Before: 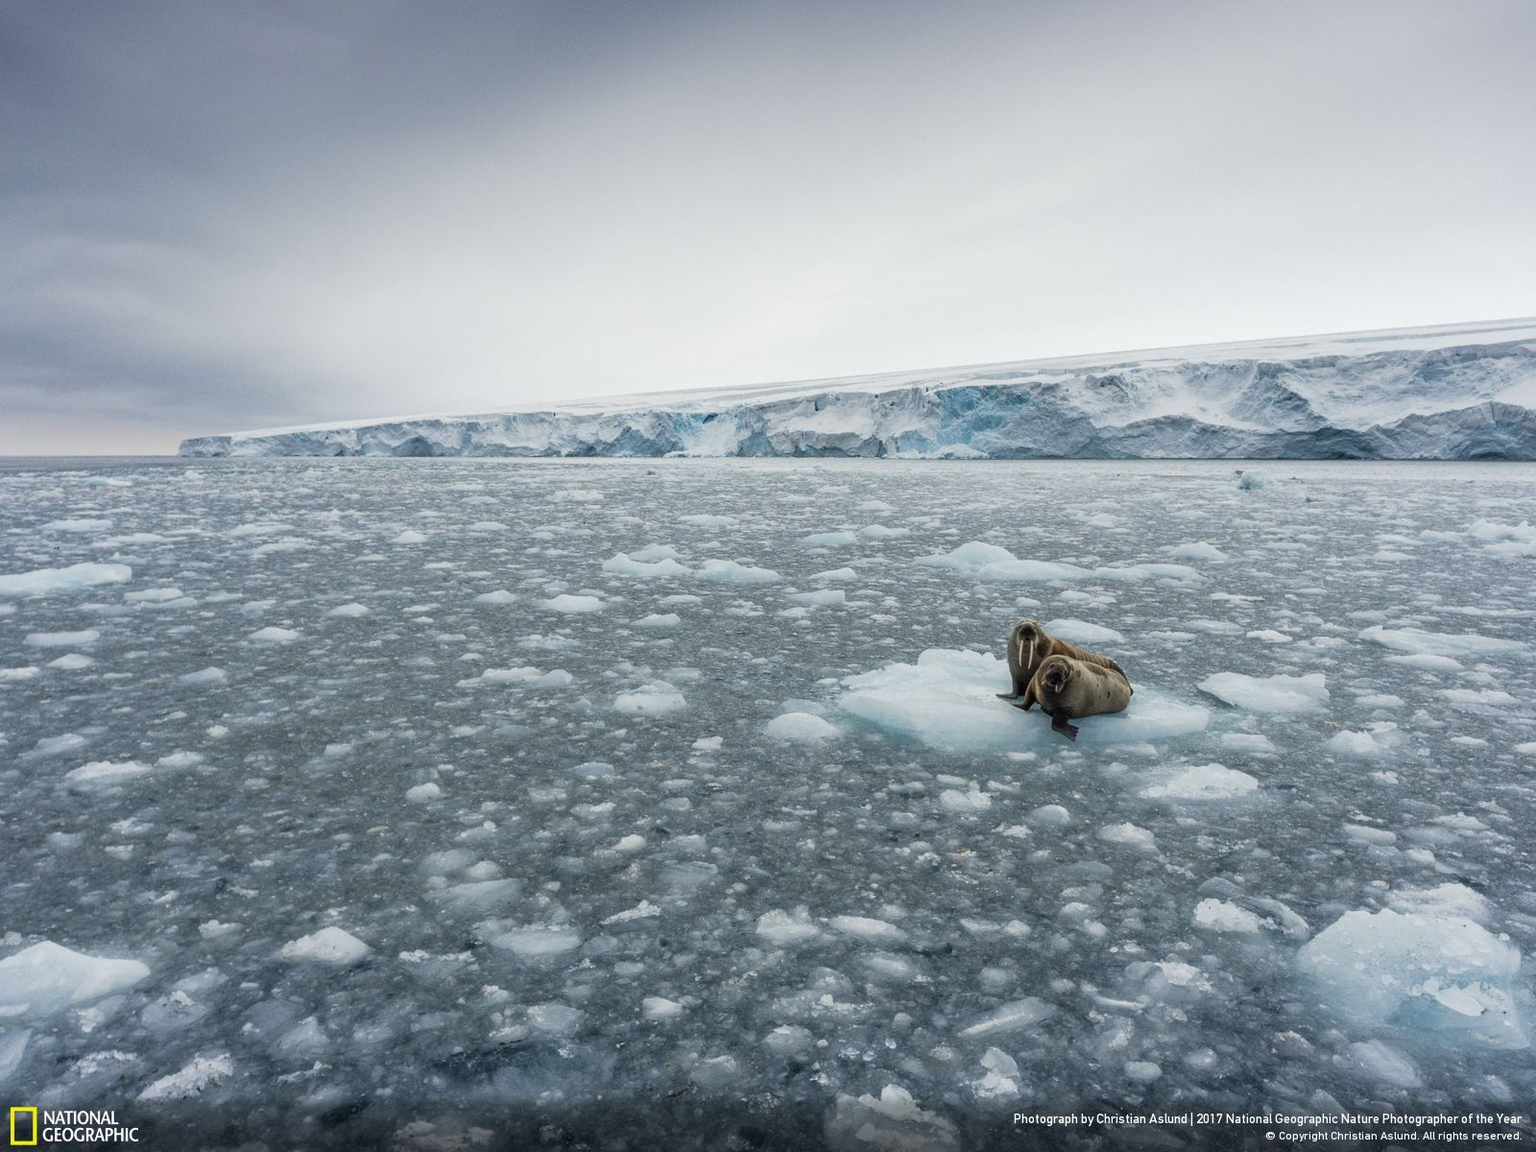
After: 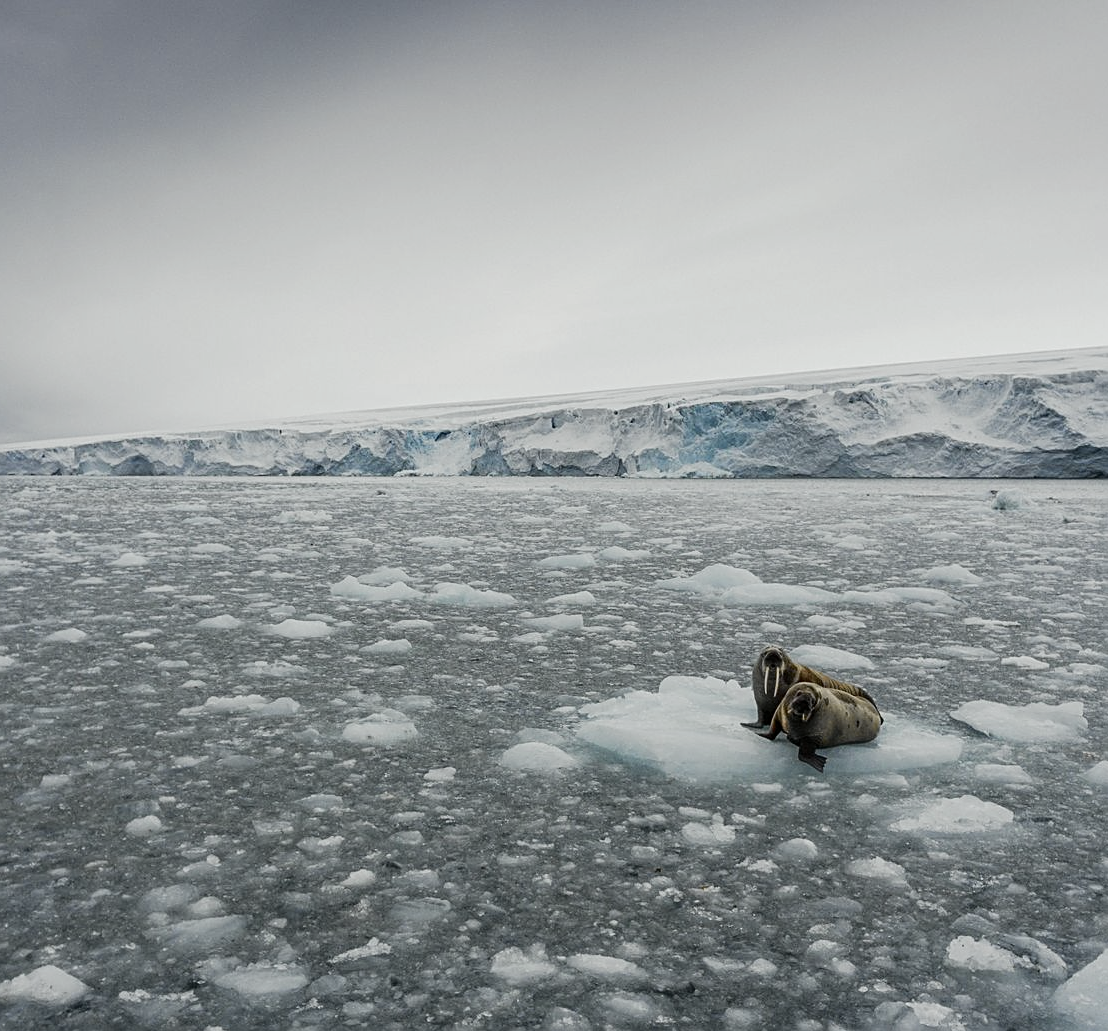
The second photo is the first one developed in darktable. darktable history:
exposure: exposure -0.331 EV, compensate highlight preservation false
tone curve: curves: ch0 [(0, 0) (0.037, 0.025) (0.131, 0.093) (0.275, 0.256) (0.497, 0.51) (0.617, 0.643) (0.704, 0.732) (0.813, 0.832) (0.911, 0.925) (0.997, 0.995)]; ch1 [(0, 0) (0.301, 0.3) (0.444, 0.45) (0.493, 0.495) (0.507, 0.503) (0.534, 0.533) (0.582, 0.58) (0.658, 0.693) (0.746, 0.77) (1, 1)]; ch2 [(0, 0) (0.246, 0.233) (0.36, 0.352) (0.415, 0.418) (0.476, 0.492) (0.502, 0.504) (0.525, 0.518) (0.539, 0.544) (0.586, 0.602) (0.634, 0.651) (0.706, 0.727) (0.853, 0.852) (1, 0.951)], color space Lab, independent channels, preserve colors none
sharpen: on, module defaults
crop: left 18.57%, right 12.171%, bottom 14.059%
